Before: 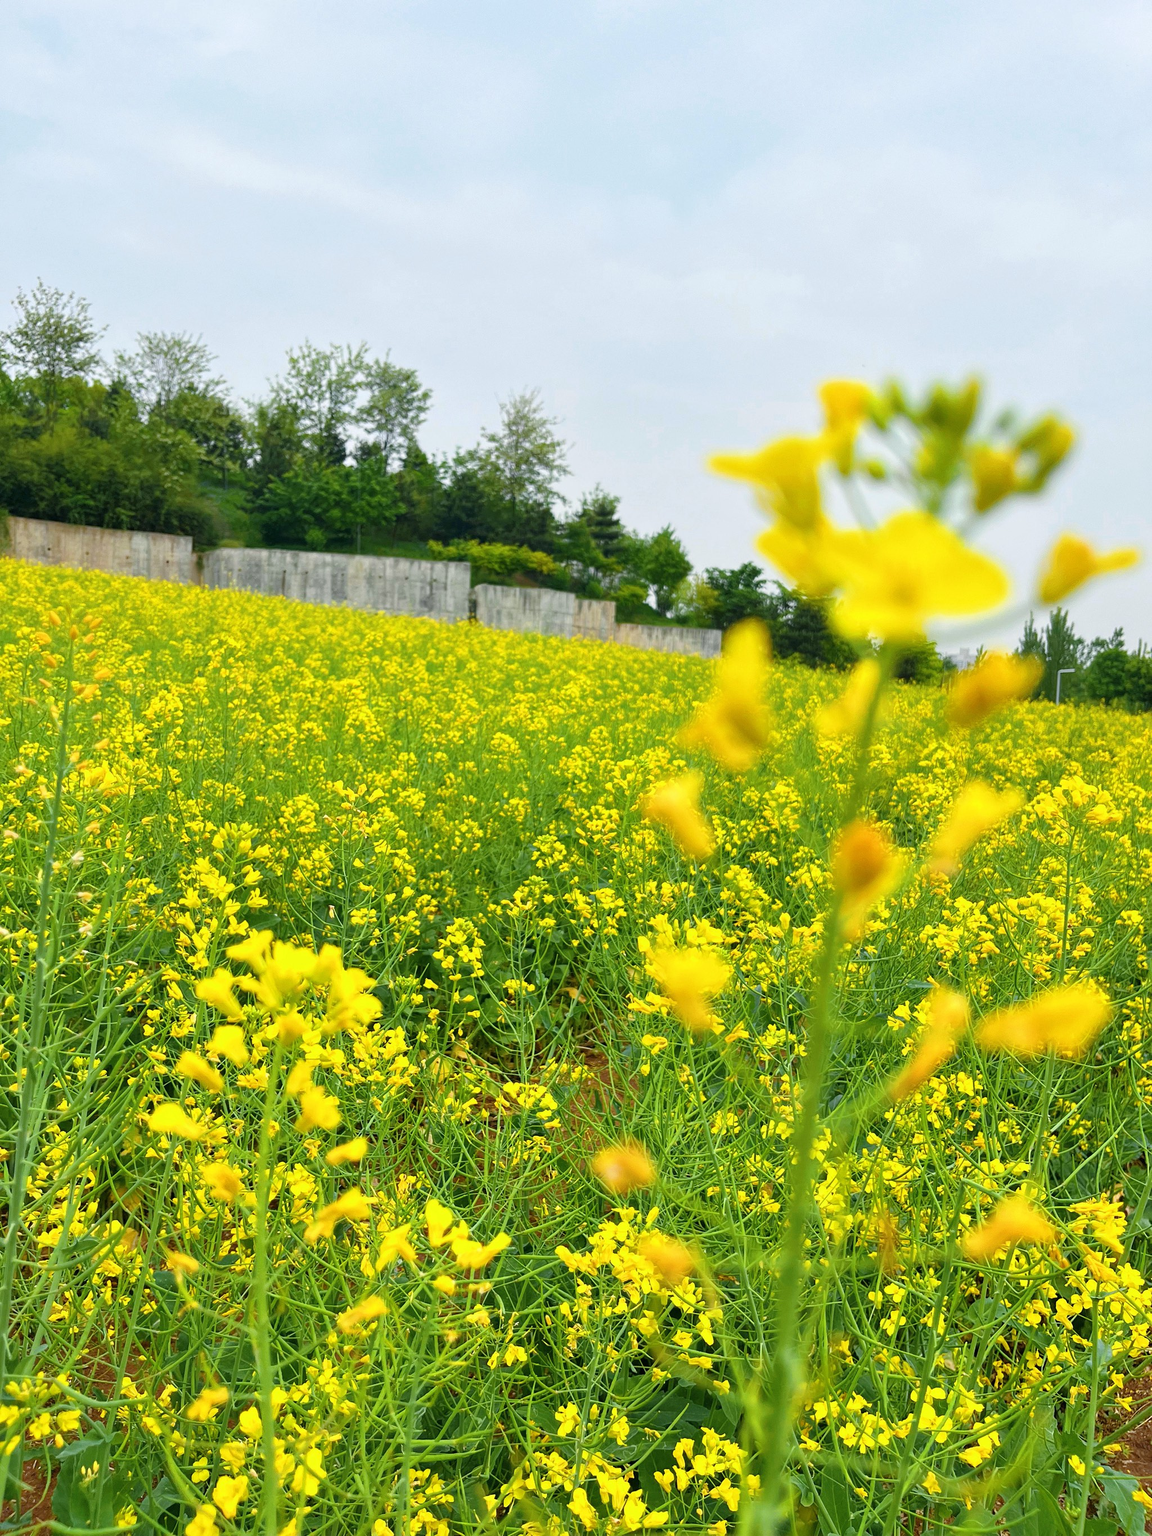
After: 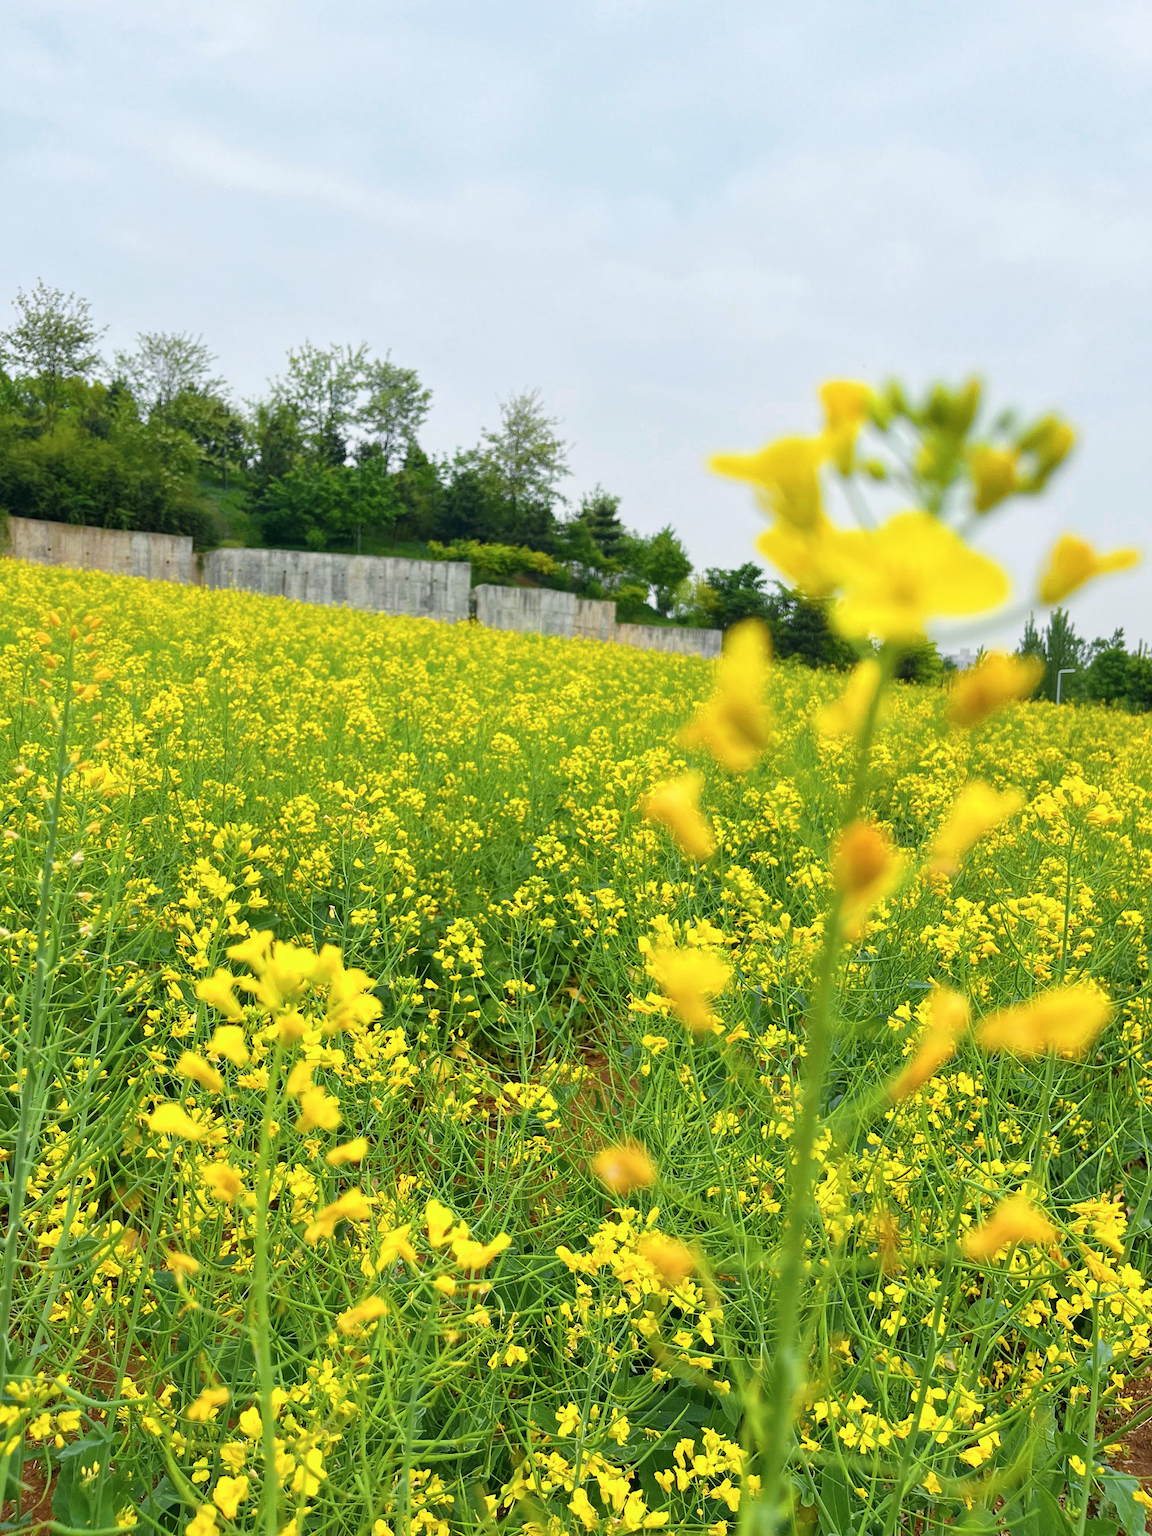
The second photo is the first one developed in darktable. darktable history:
exposure: black level correction 0.001, compensate highlight preservation false
contrast brightness saturation: saturation -0.05
